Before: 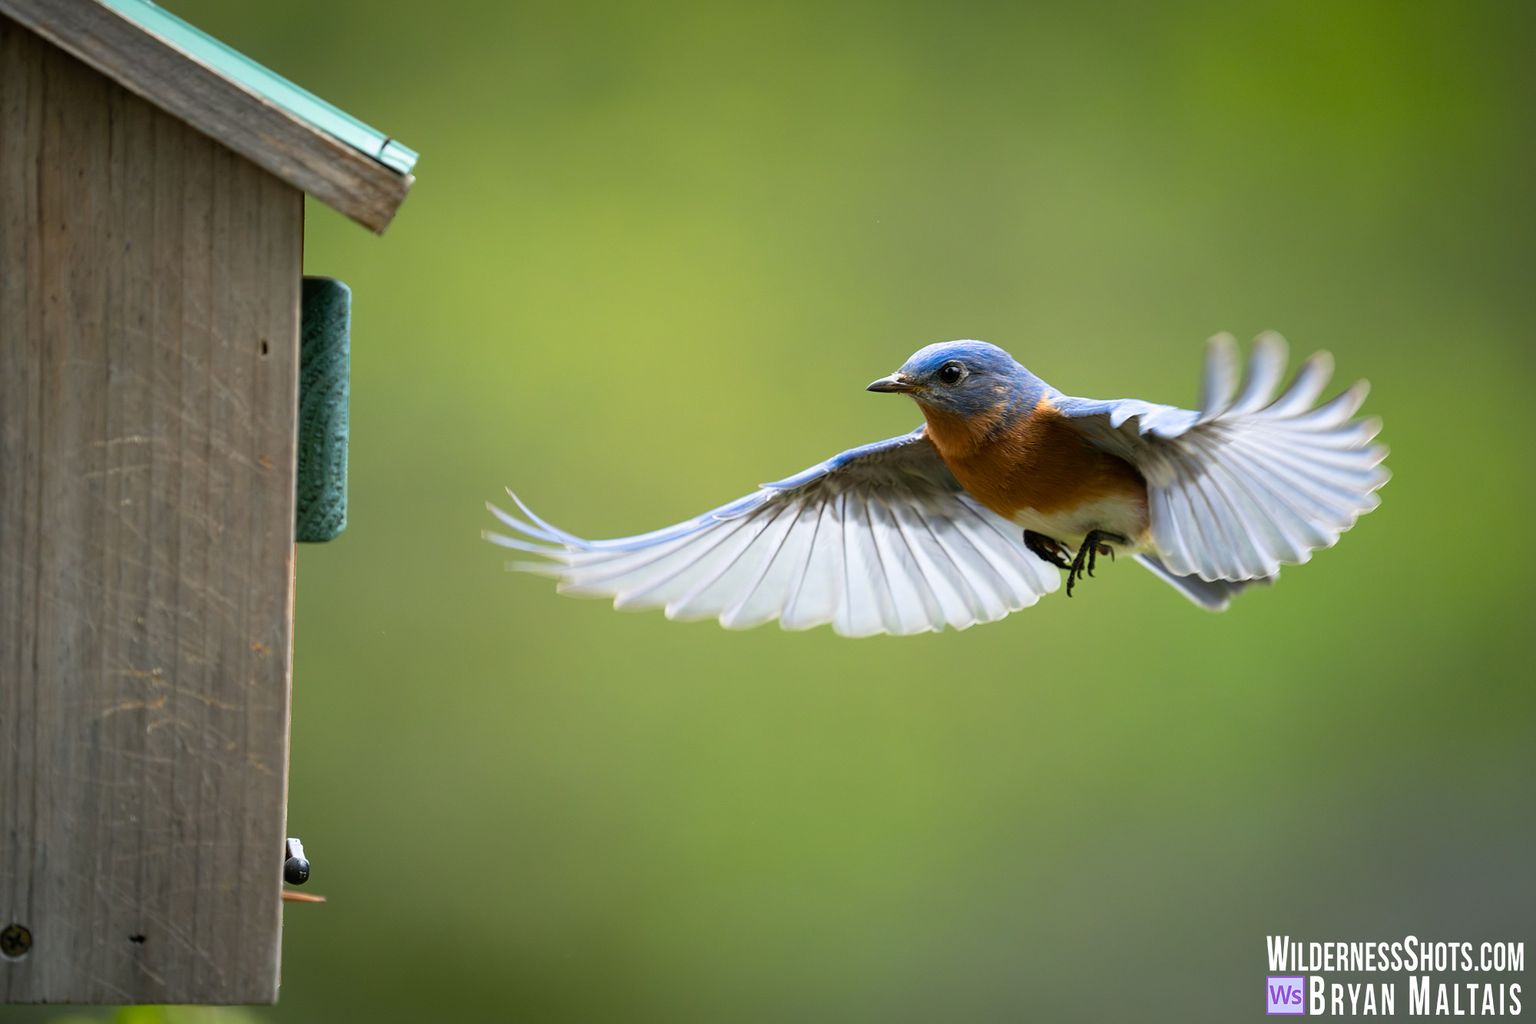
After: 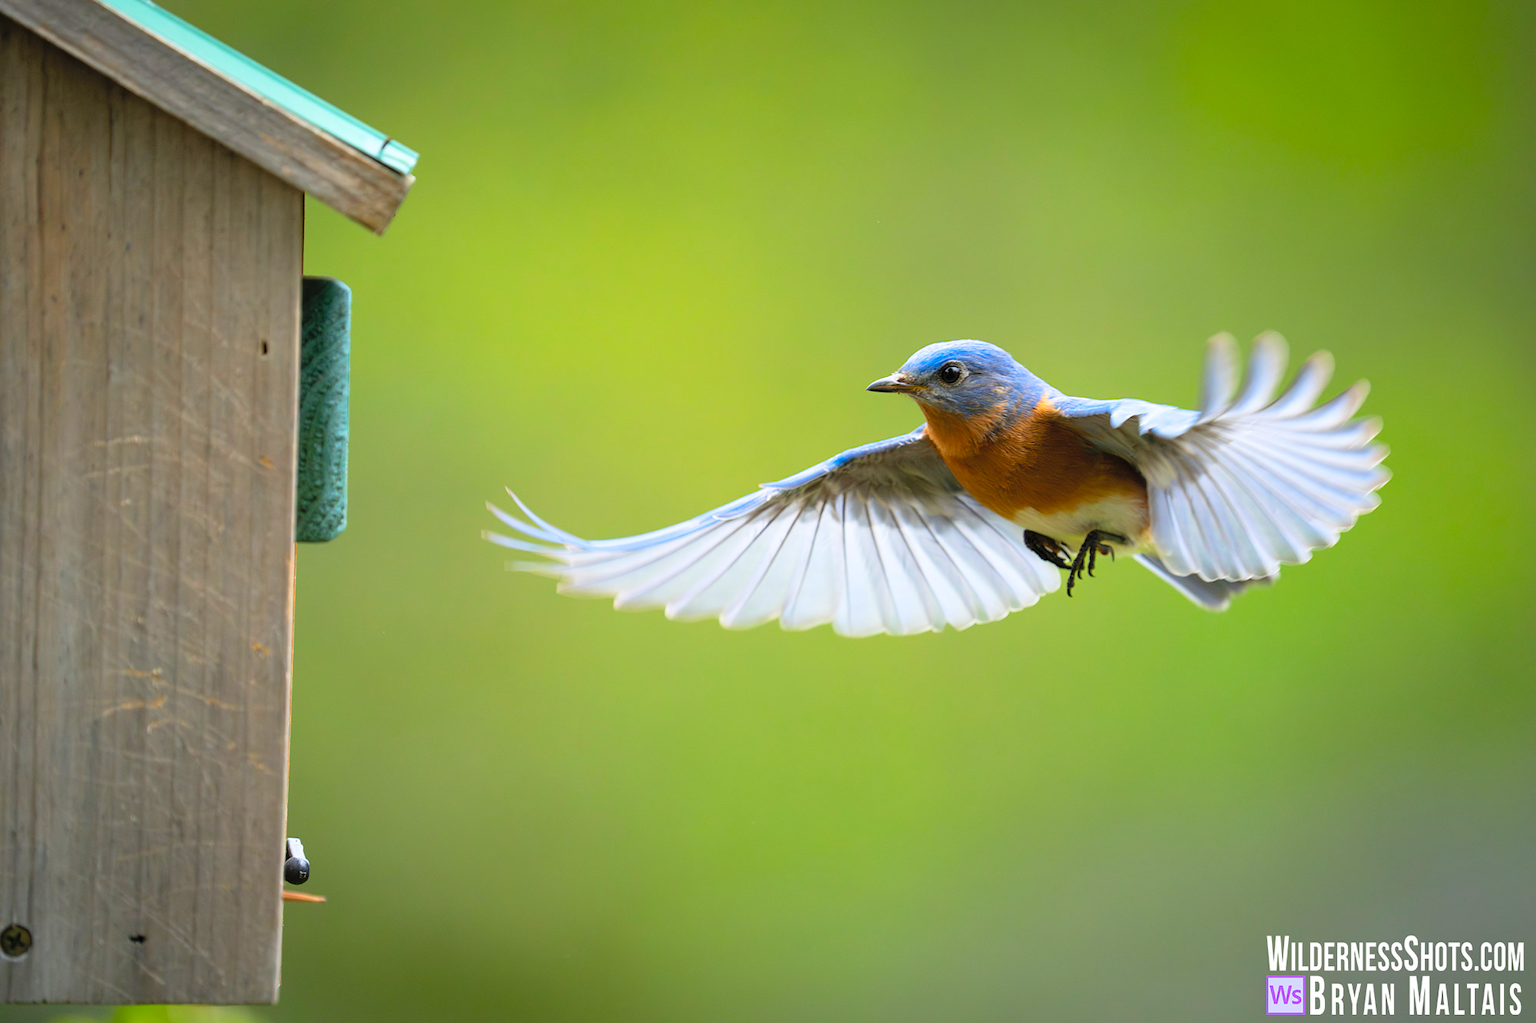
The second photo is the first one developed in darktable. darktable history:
contrast brightness saturation: contrast 0.07, brightness 0.18, saturation 0.4
white balance: emerald 1
